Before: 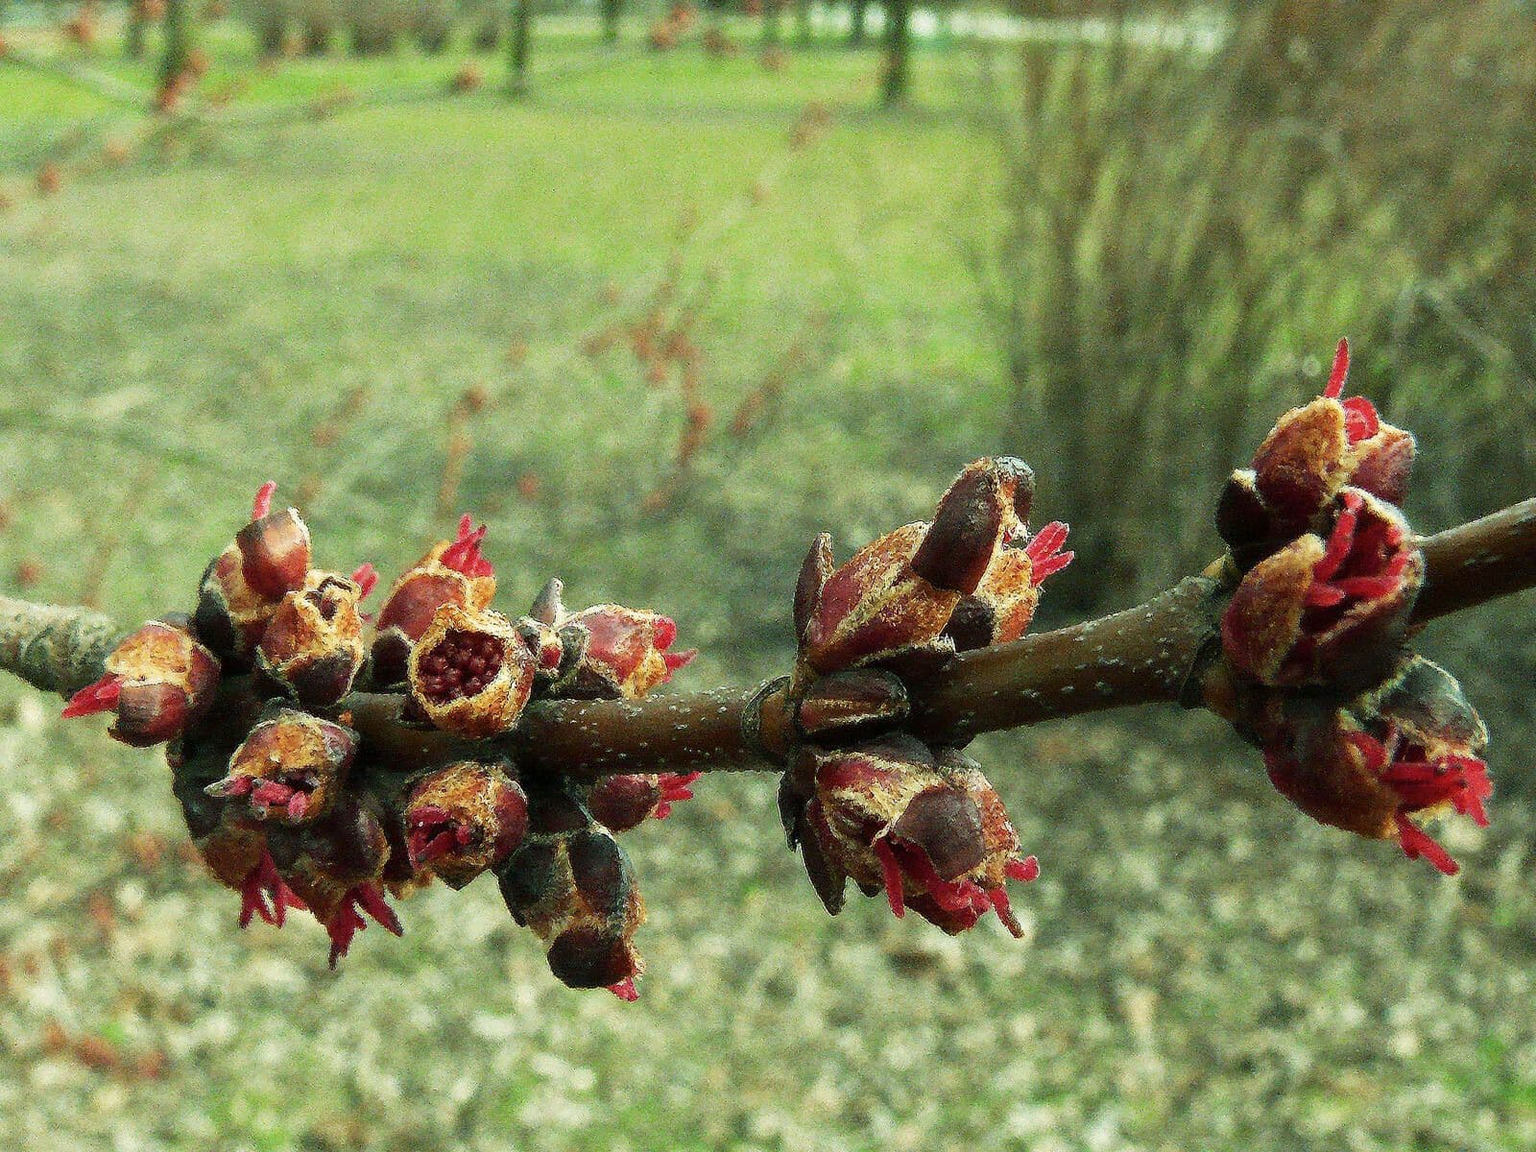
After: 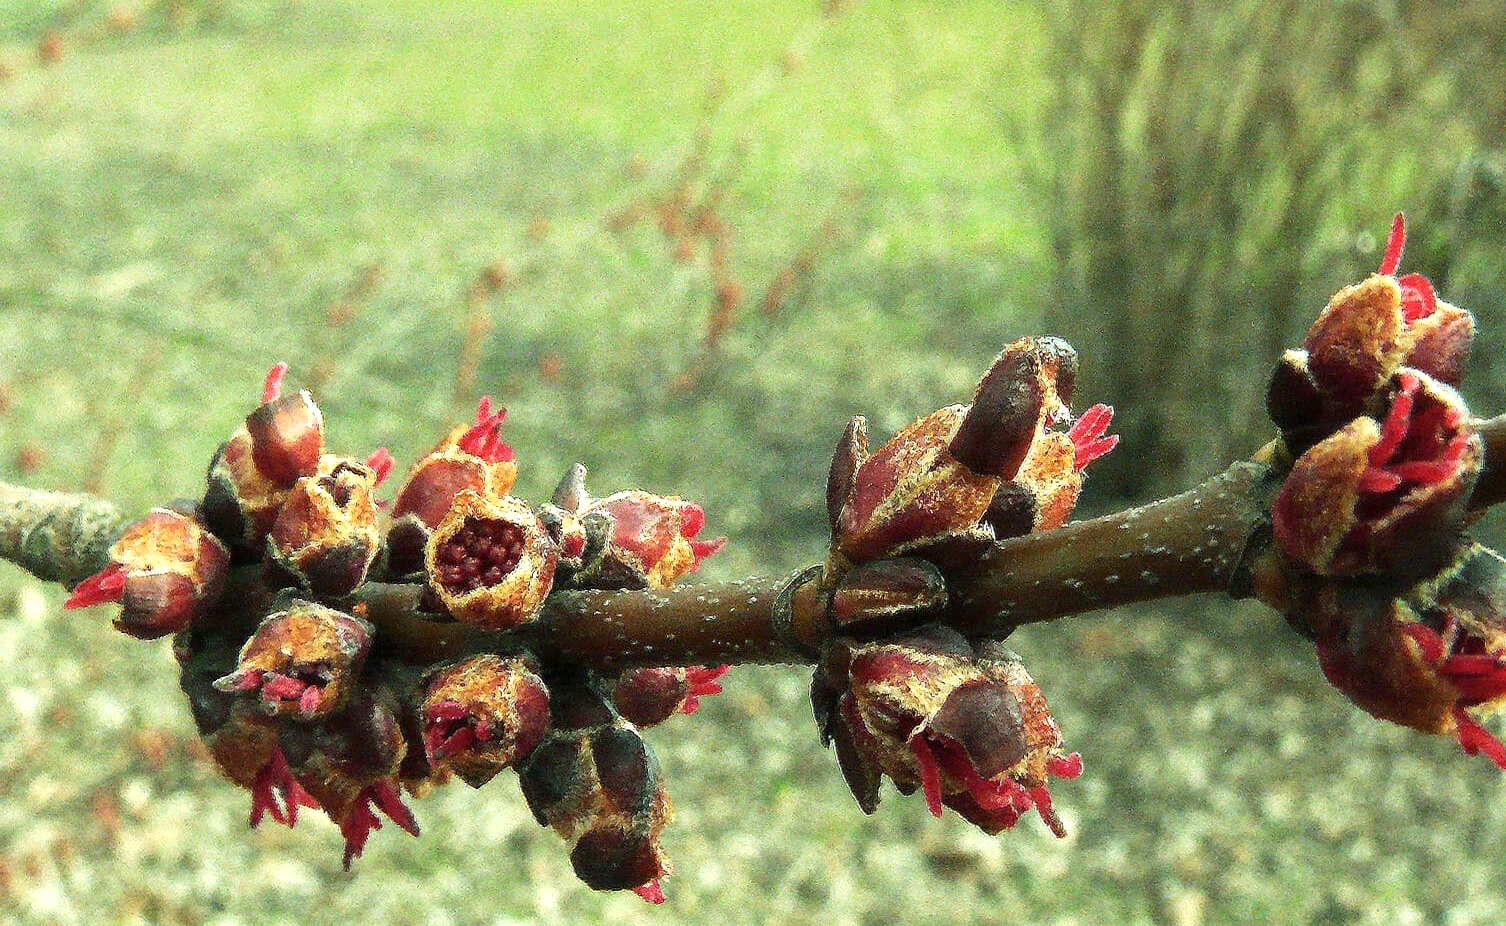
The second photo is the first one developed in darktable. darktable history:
crop and rotate: angle 0.034°, top 11.6%, right 5.779%, bottom 11.169%
exposure: black level correction 0, exposure 0.499 EV, compensate highlight preservation false
